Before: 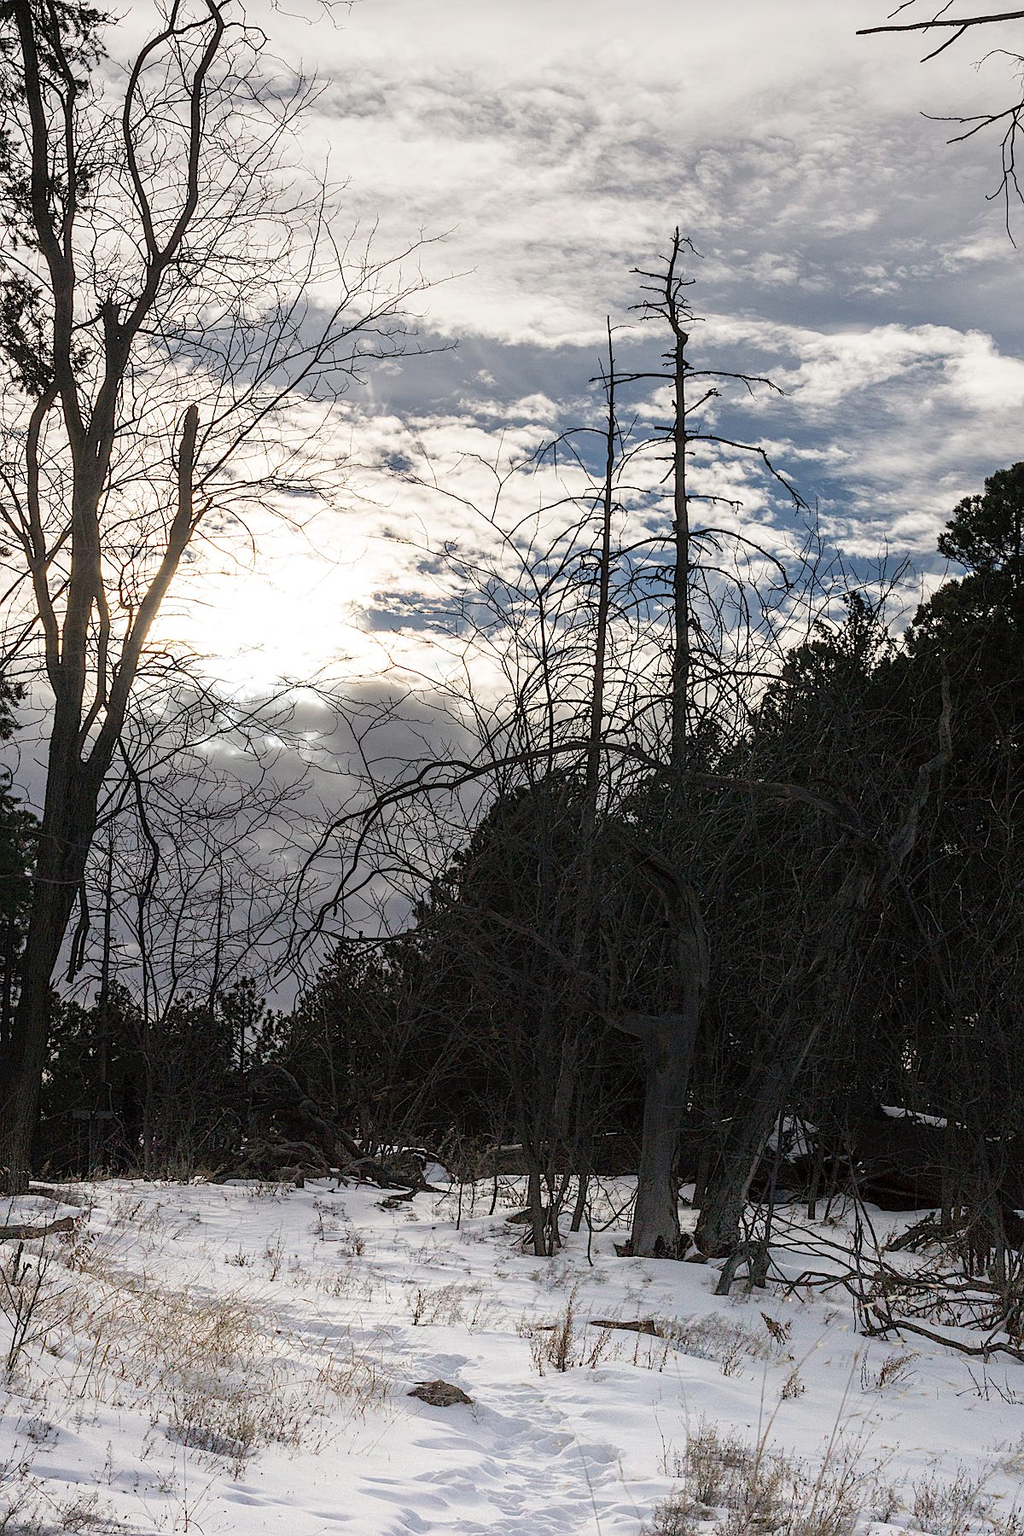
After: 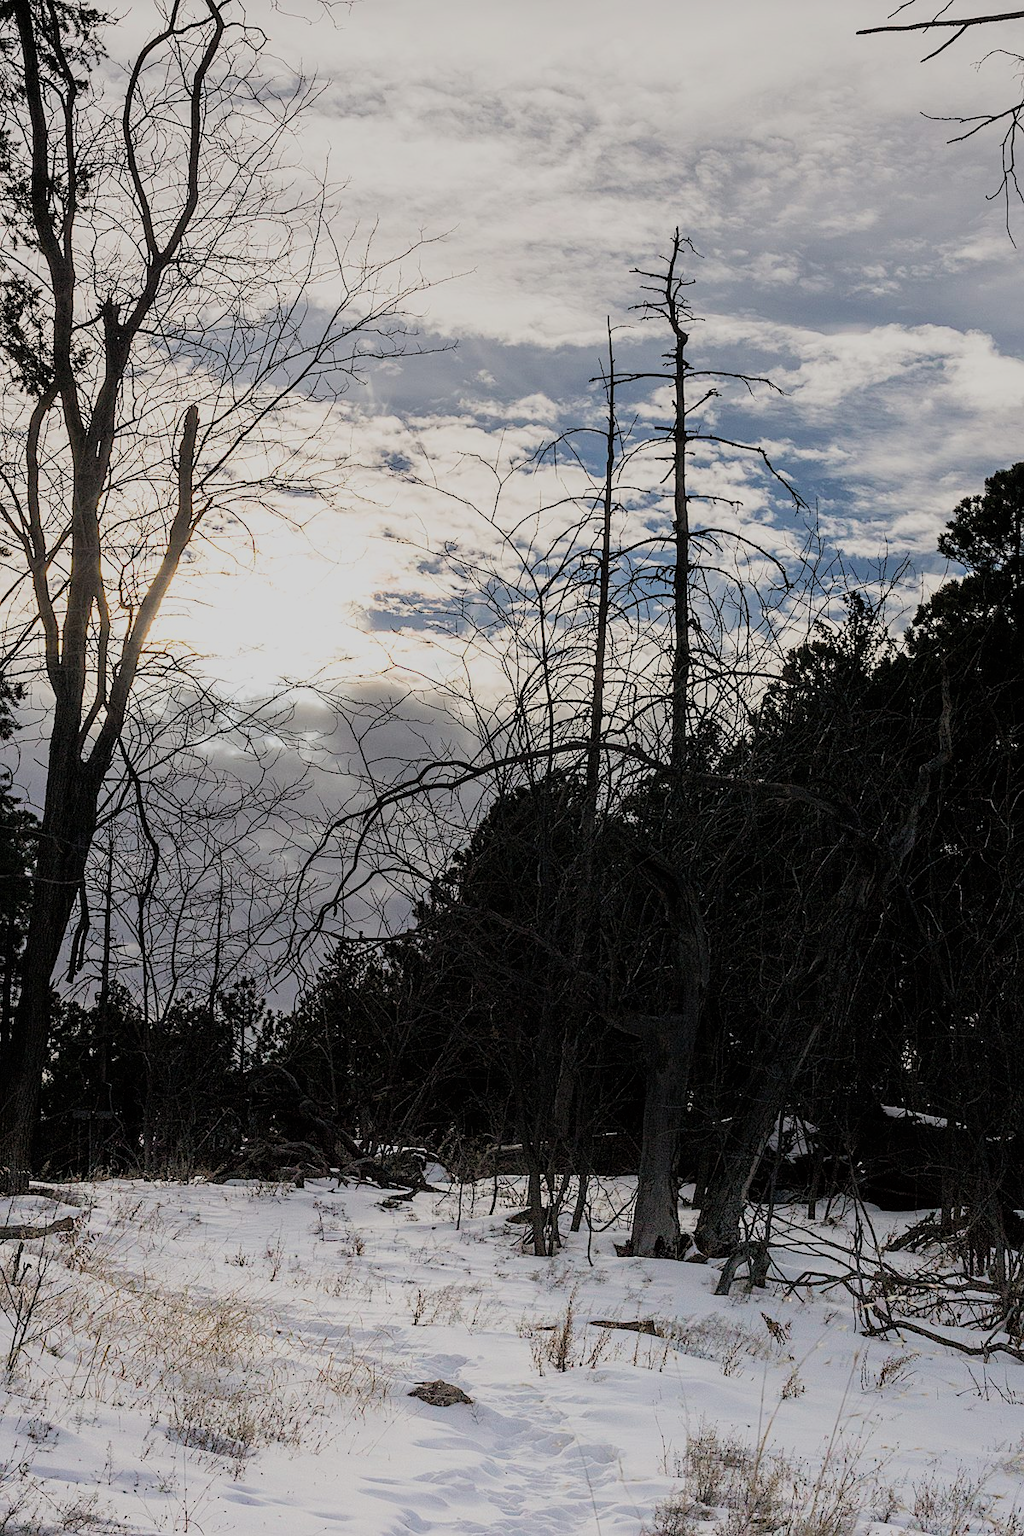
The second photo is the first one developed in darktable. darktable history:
filmic rgb: black relative exposure -7.48 EV, white relative exposure 4.83 EV, hardness 3.4, color science v6 (2022)
sharpen: radius 5.325, amount 0.312, threshold 26.433
